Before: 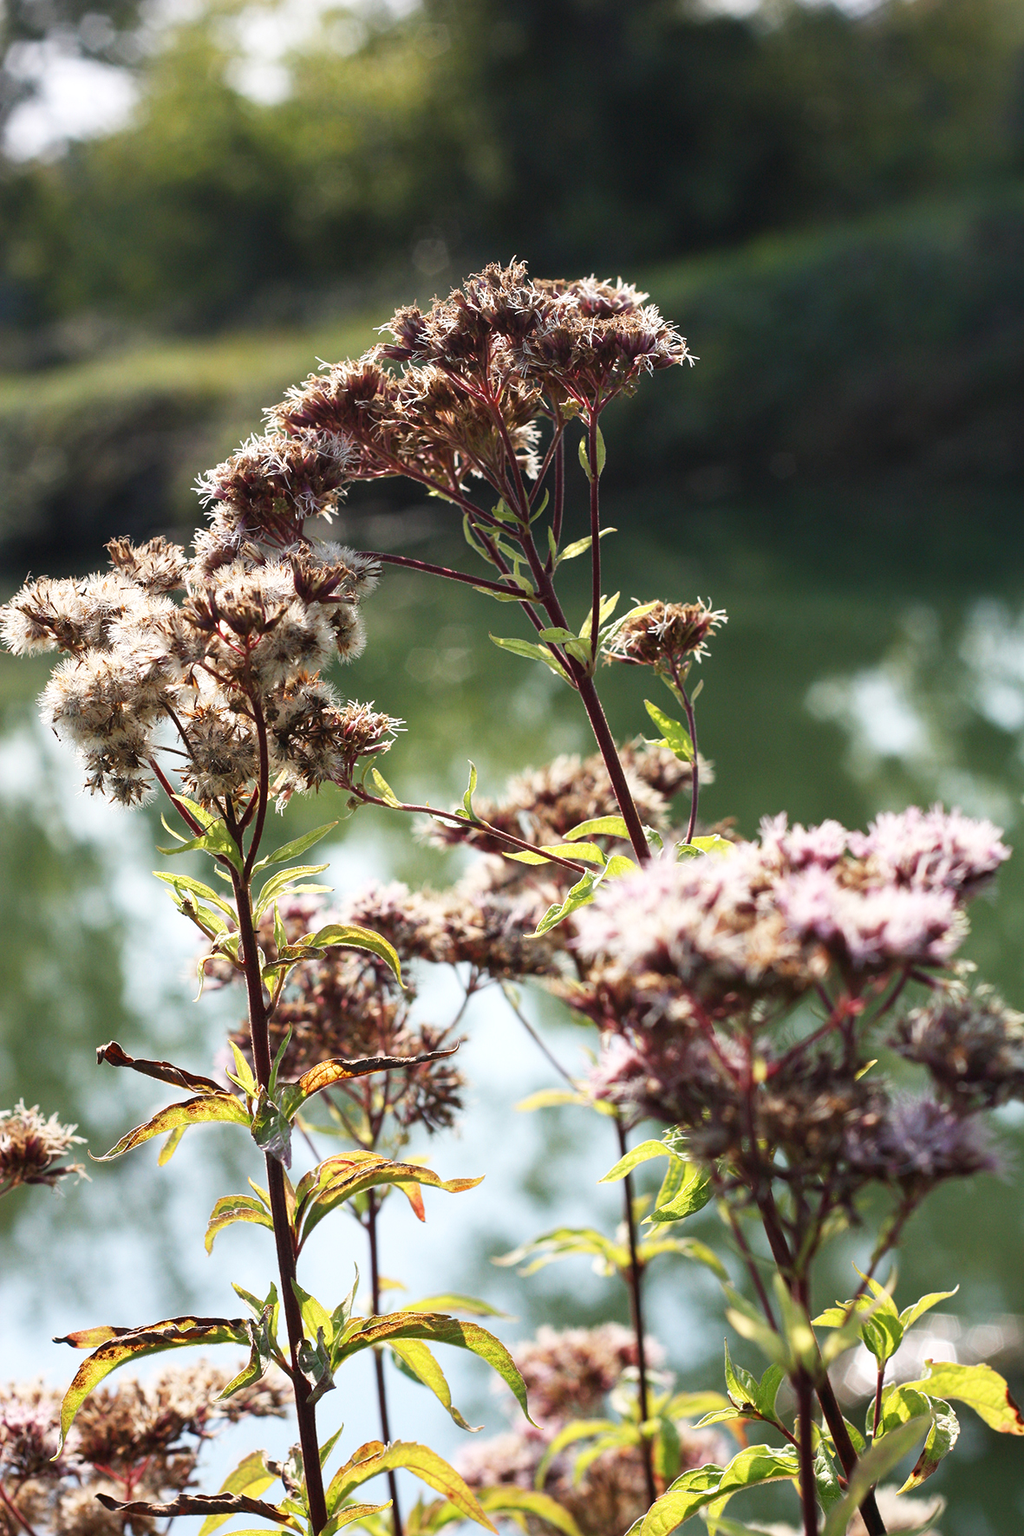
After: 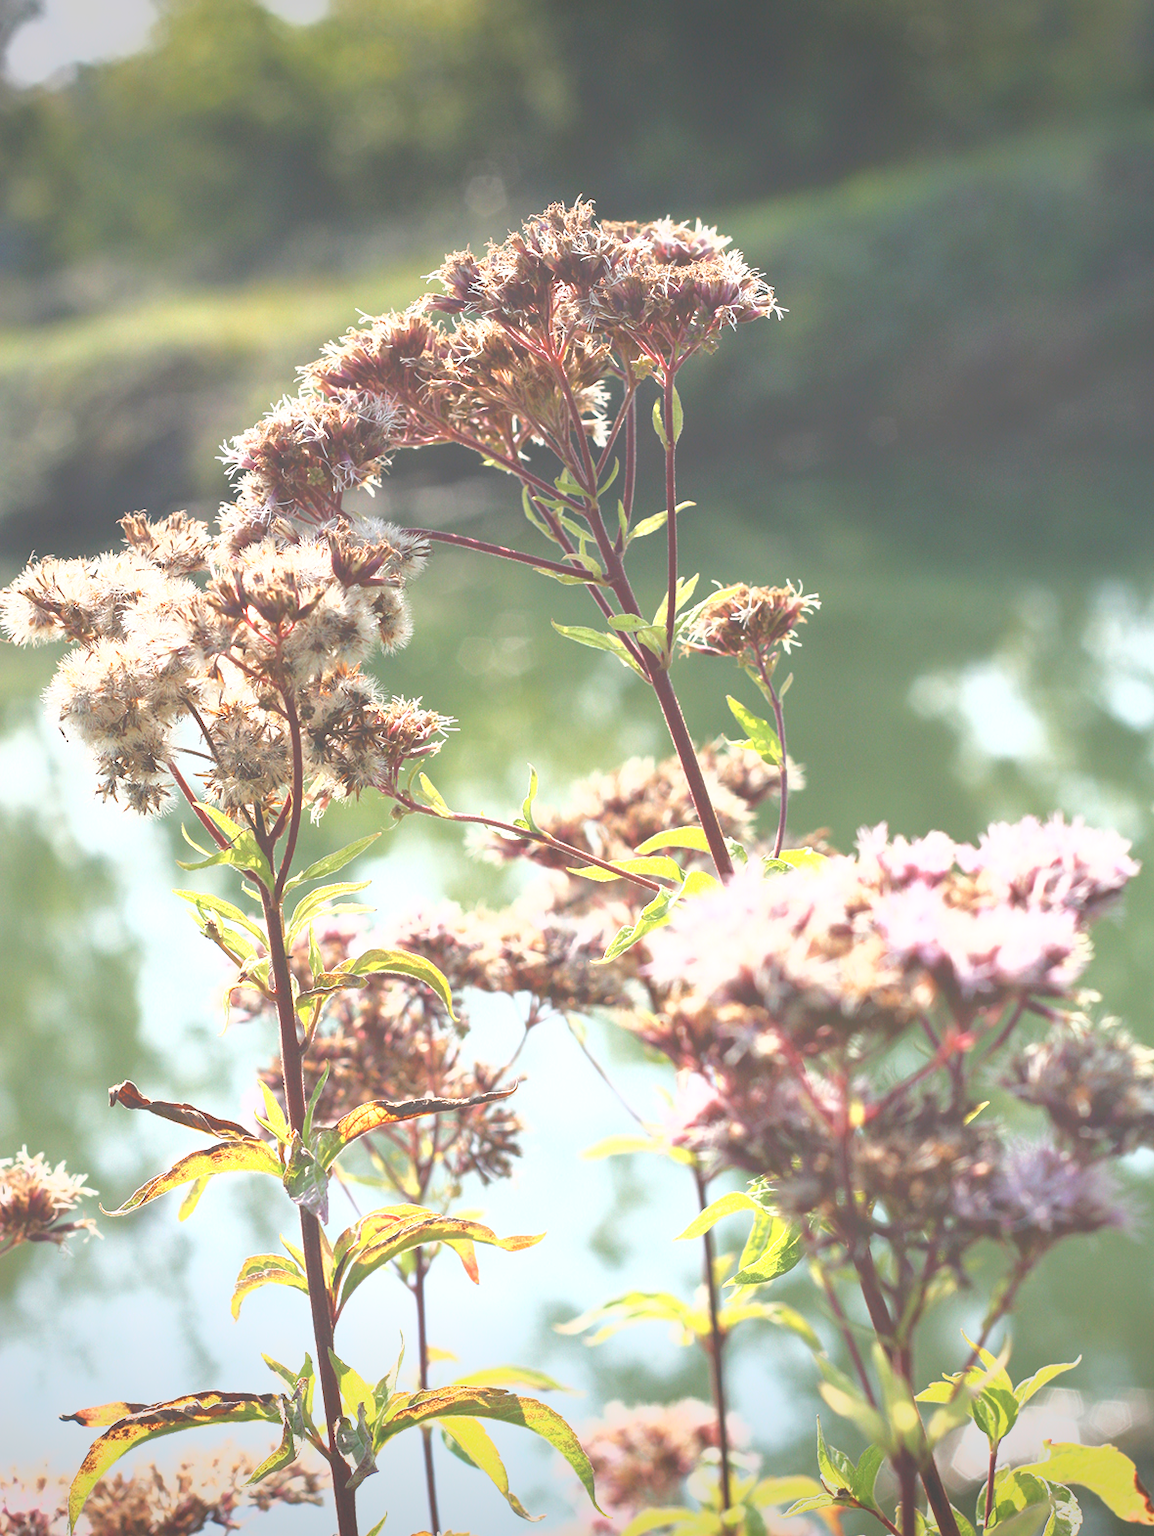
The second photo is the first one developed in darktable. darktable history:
tone curve: curves: ch0 [(0, 0) (0.003, 0.326) (0.011, 0.332) (0.025, 0.352) (0.044, 0.378) (0.069, 0.4) (0.1, 0.416) (0.136, 0.432) (0.177, 0.468) (0.224, 0.509) (0.277, 0.554) (0.335, 0.6) (0.399, 0.642) (0.468, 0.693) (0.543, 0.753) (0.623, 0.818) (0.709, 0.897) (0.801, 0.974) (0.898, 0.991) (1, 1)], color space Lab, independent channels, preserve colors none
vignetting: fall-off start 100.85%, brightness -0.368, saturation 0.007, width/height ratio 1.319
crop and rotate: top 5.454%, bottom 5.872%
